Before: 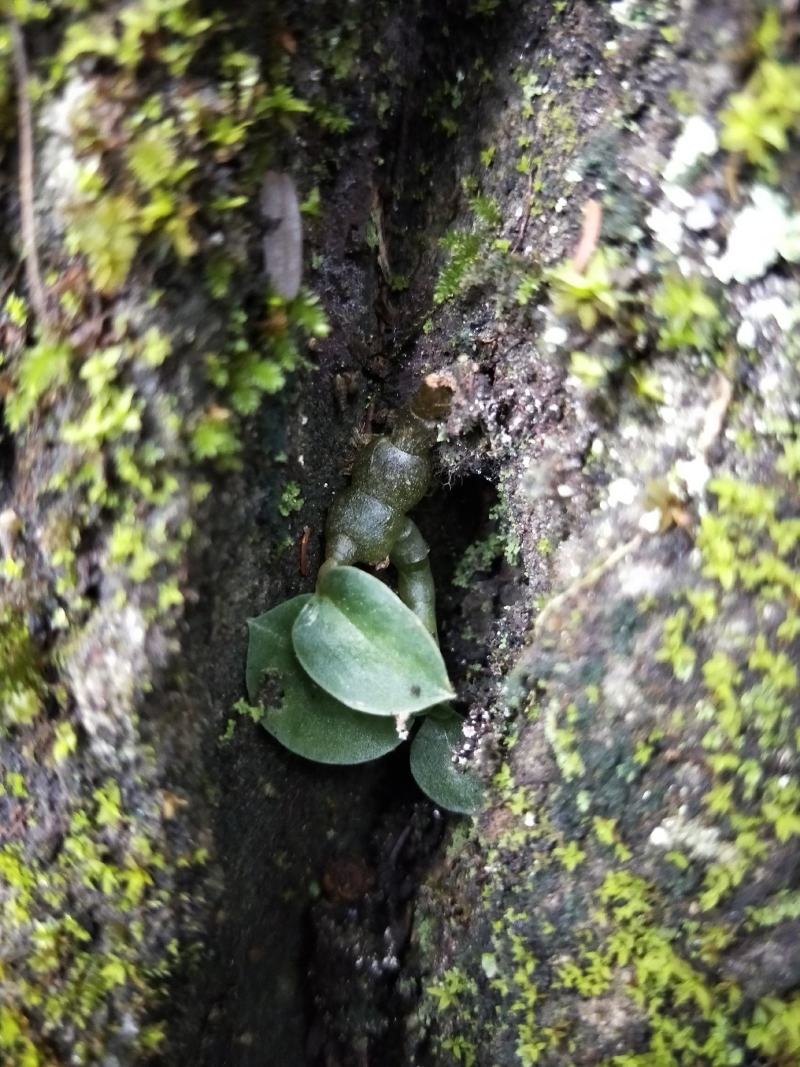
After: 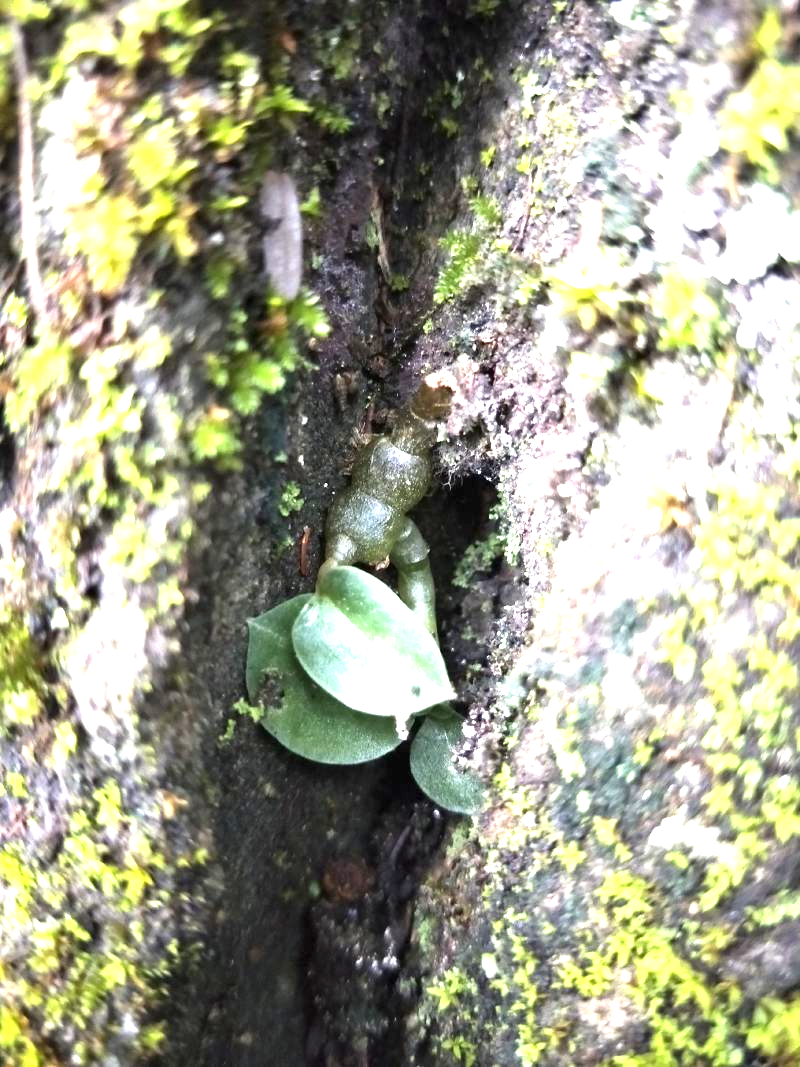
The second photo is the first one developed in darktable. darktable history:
exposure: black level correction 0, exposure 1.524 EV, compensate highlight preservation false
